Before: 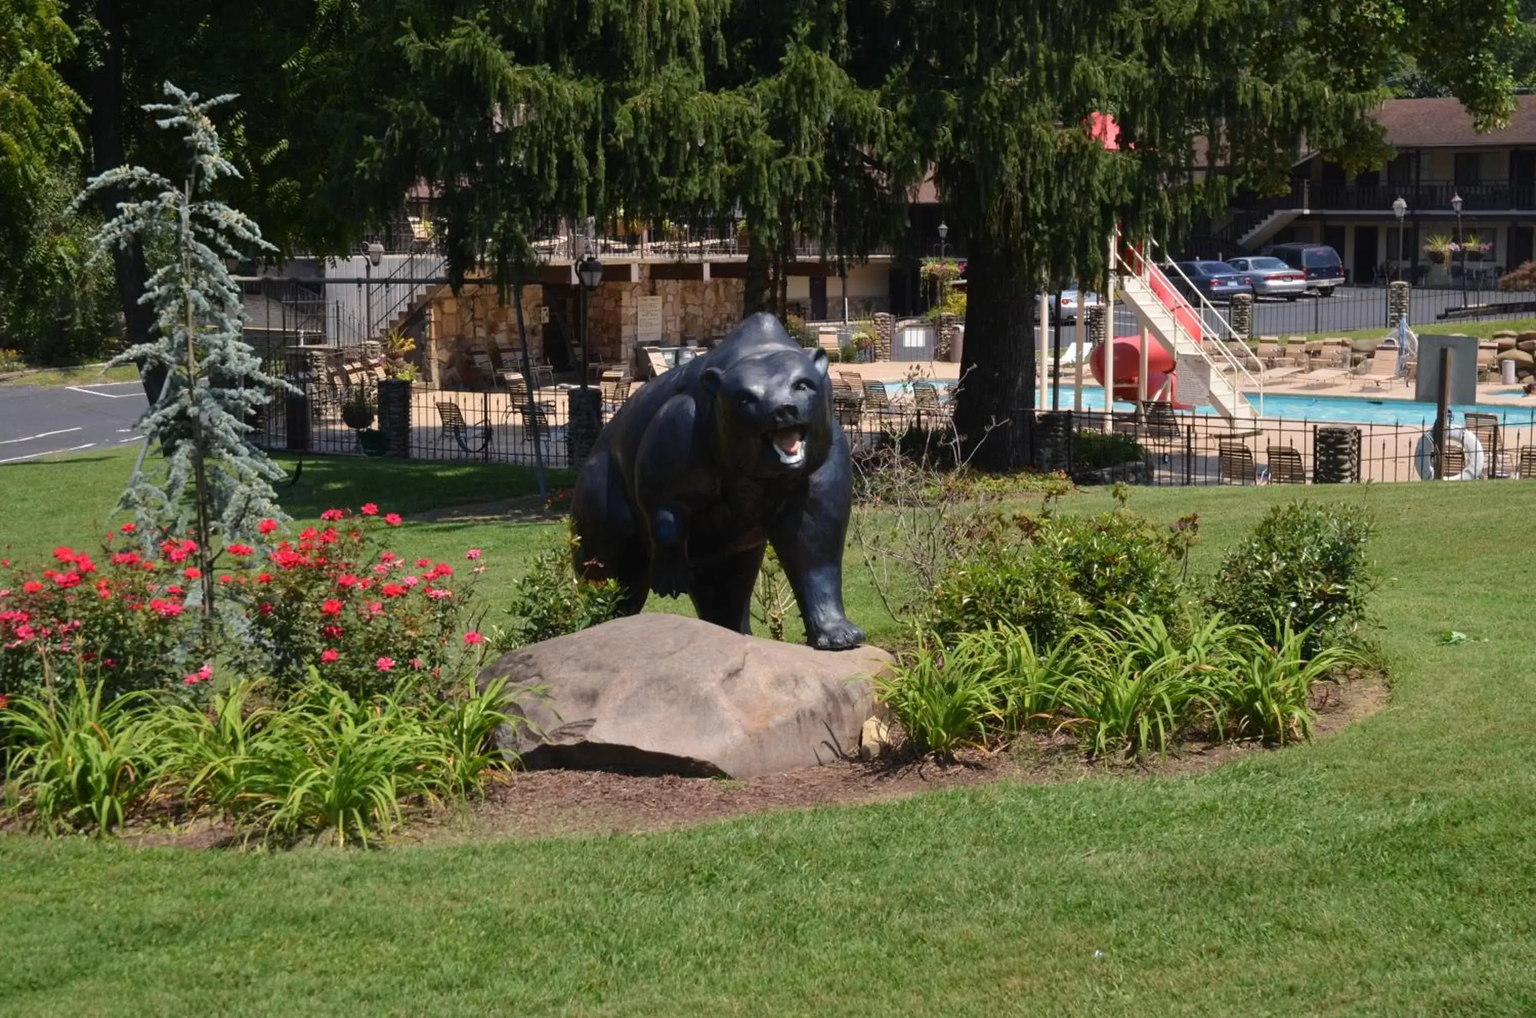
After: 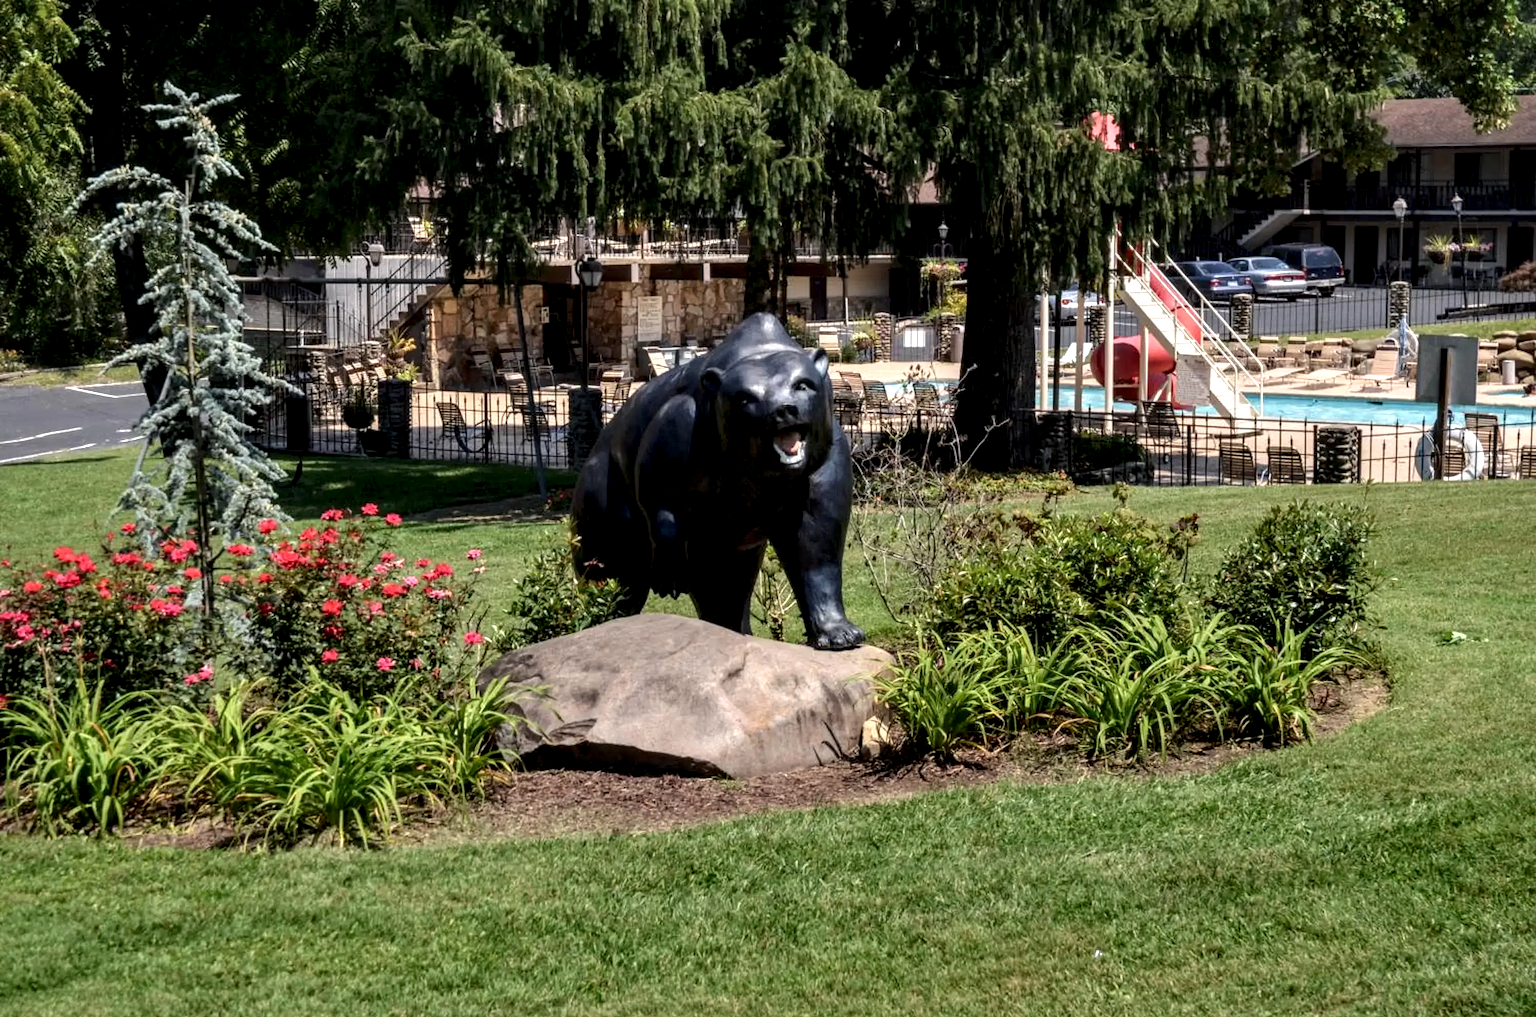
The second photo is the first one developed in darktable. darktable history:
local contrast: highlights 19%, detail 186%
